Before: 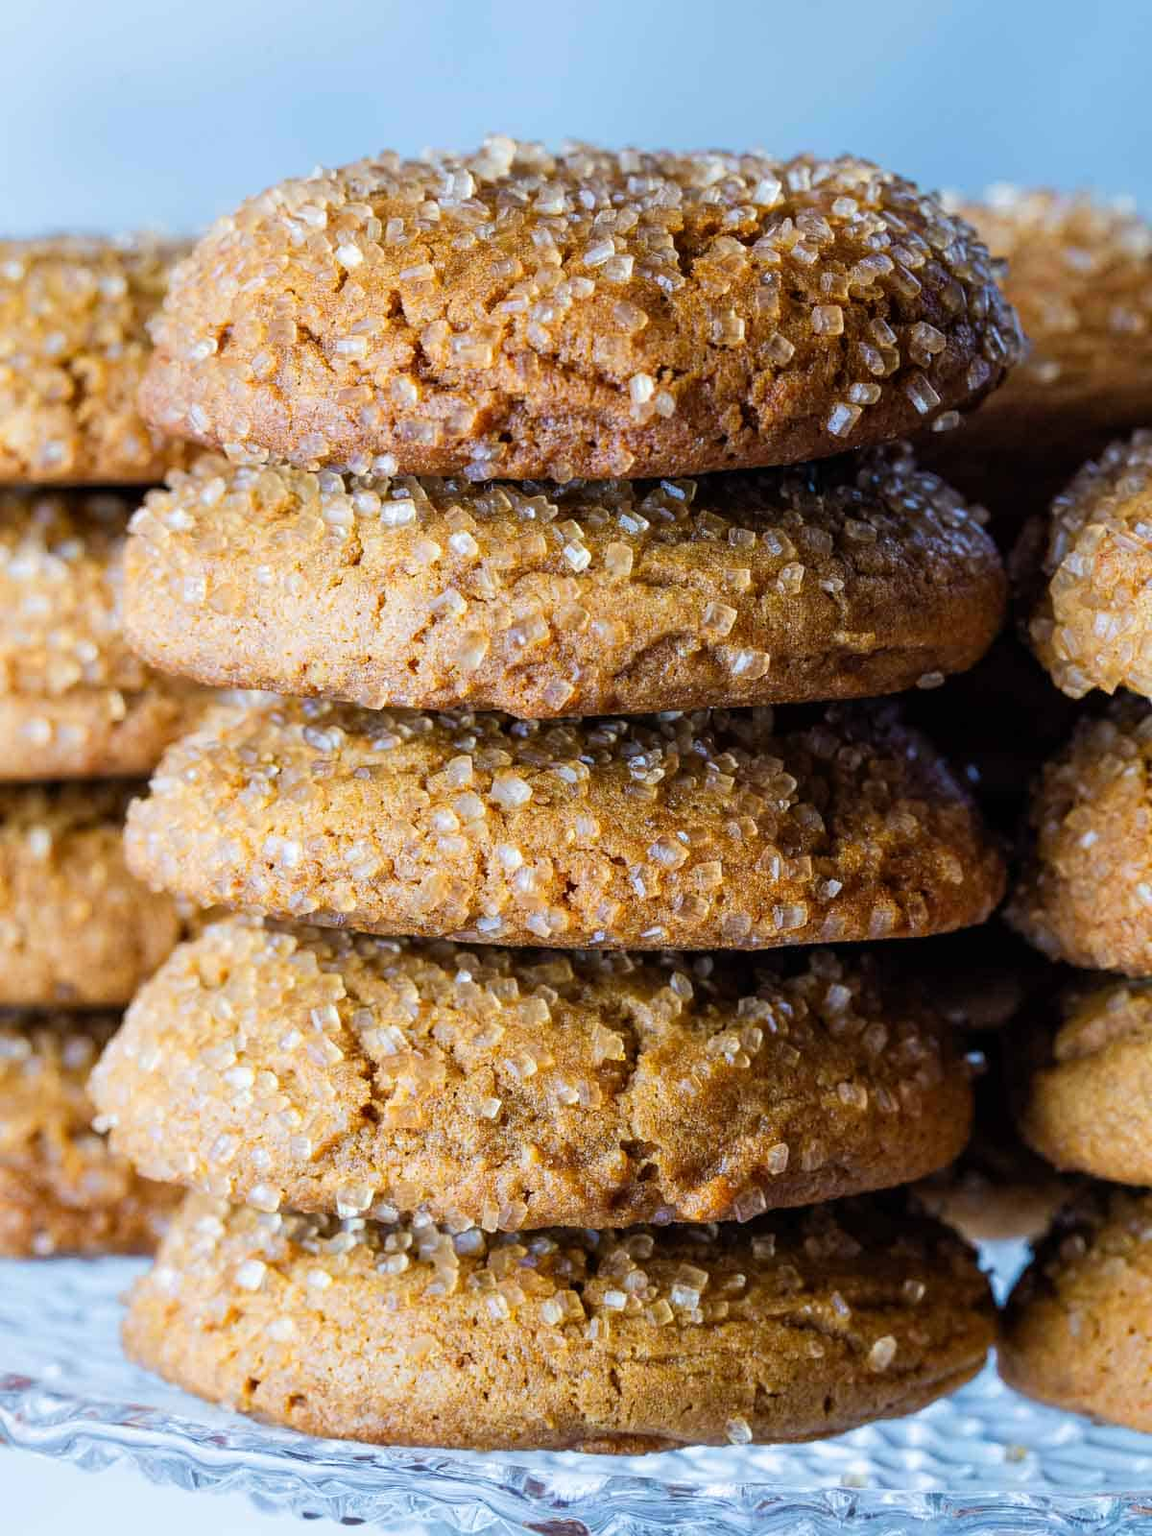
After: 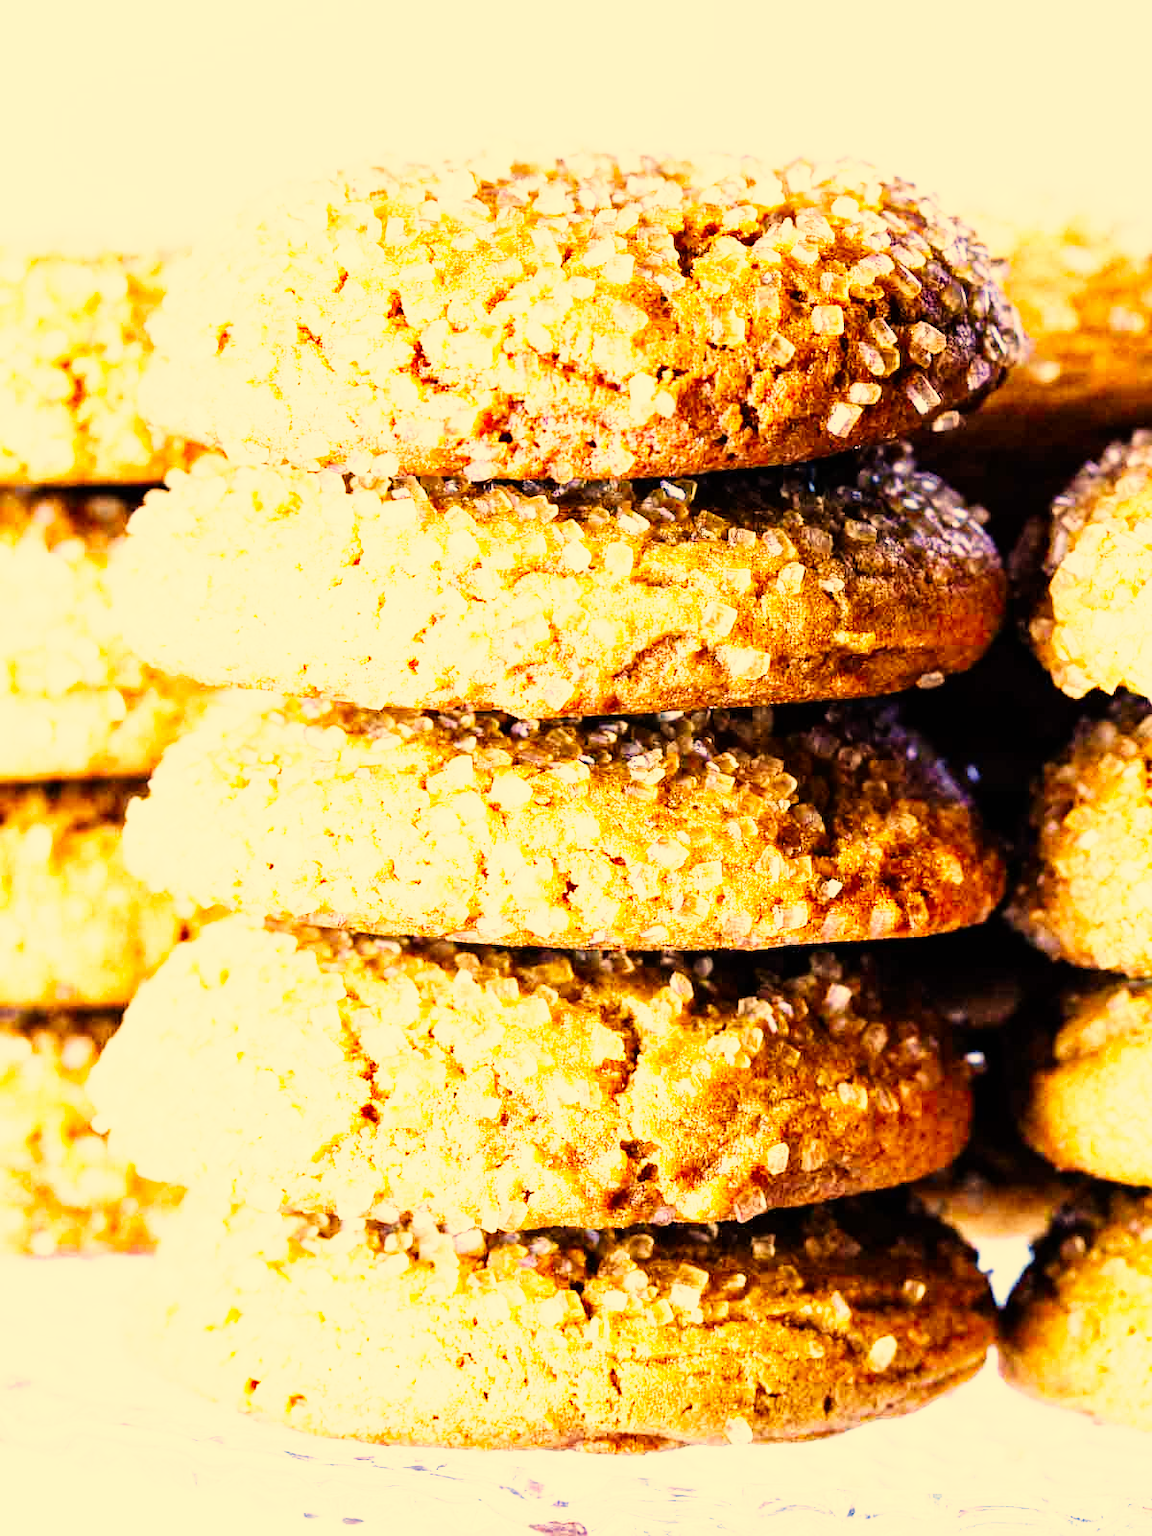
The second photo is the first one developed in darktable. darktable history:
base curve: curves: ch0 [(0, 0) (0.007, 0.004) (0.027, 0.03) (0.046, 0.07) (0.207, 0.54) (0.442, 0.872) (0.673, 0.972) (1, 1)], preserve colors none
exposure: black level correction 0.001, exposure 1.038 EV, compensate highlight preservation false
color correction: highlights a* 14.94, highlights b* 32.12
